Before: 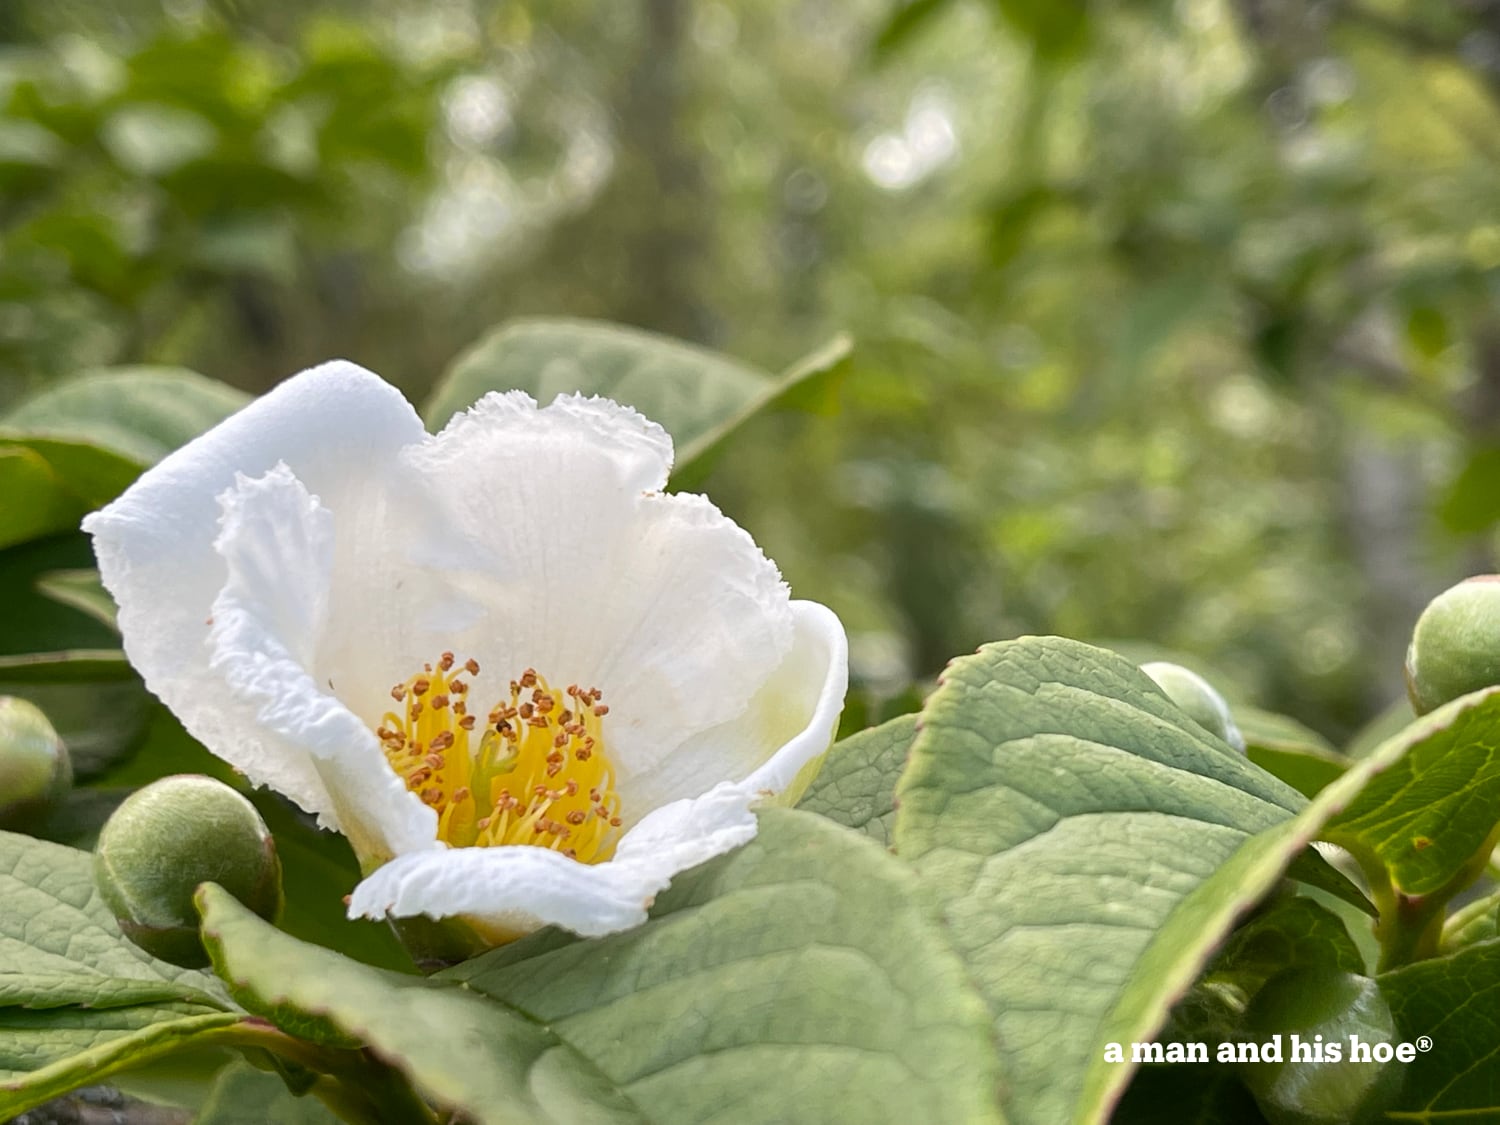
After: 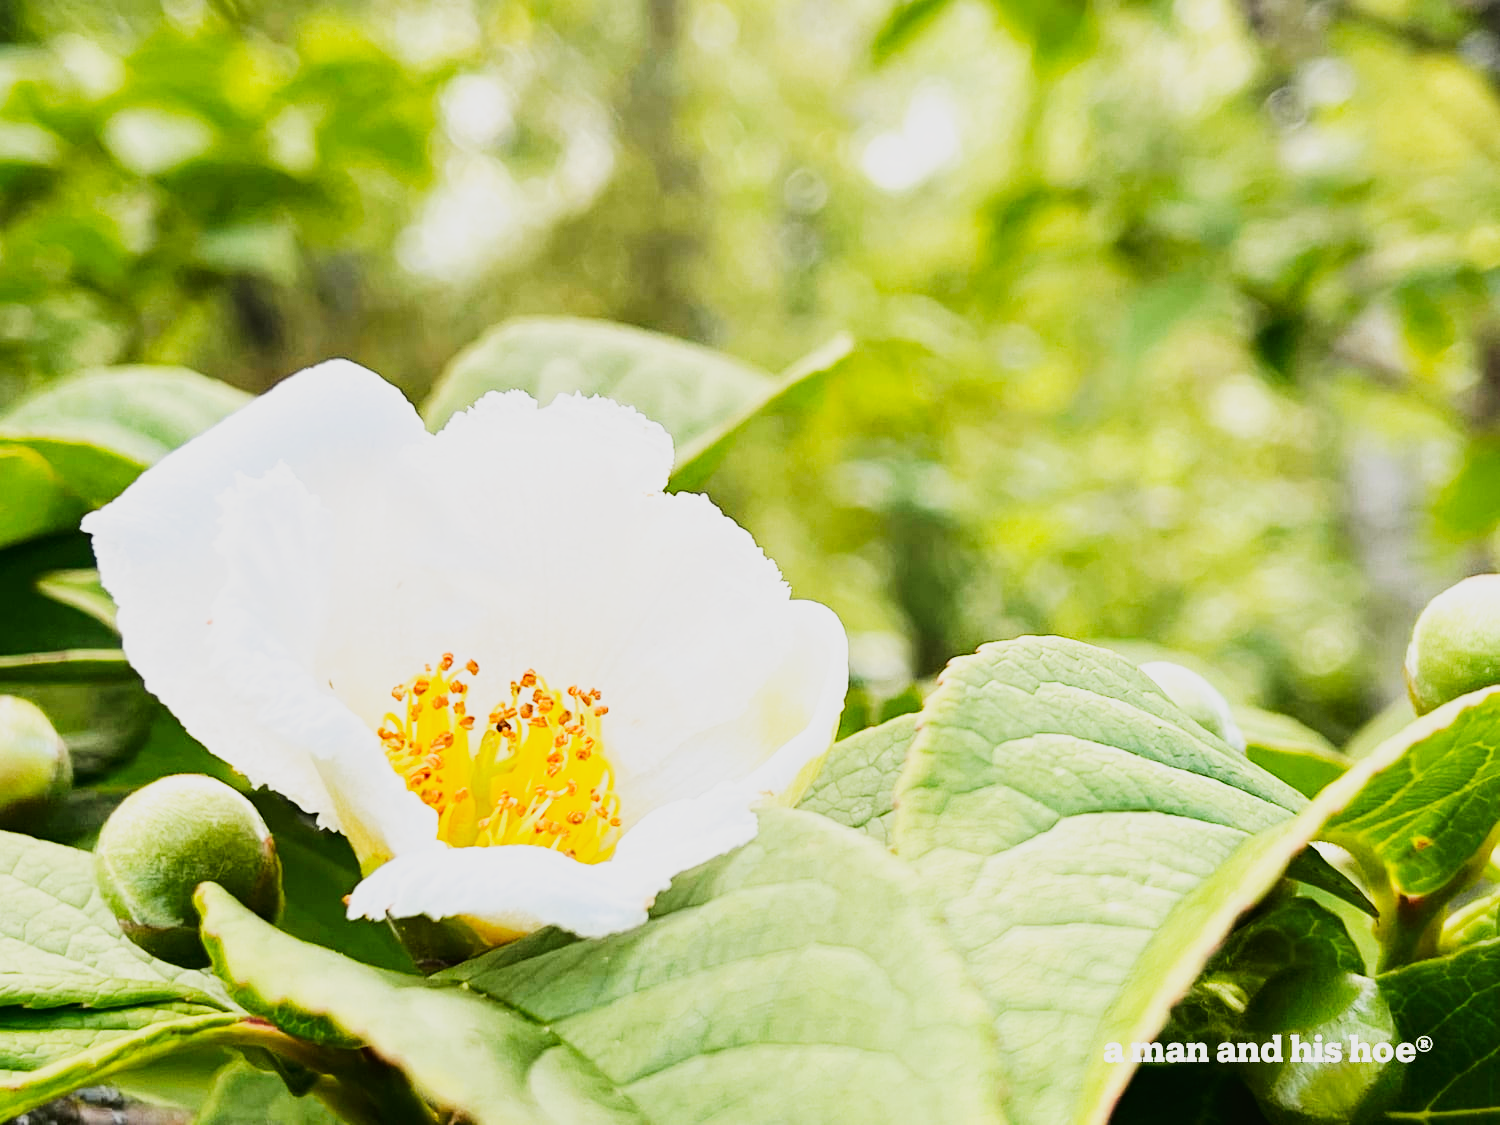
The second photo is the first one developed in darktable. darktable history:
base curve: curves: ch0 [(0, 0) (0.007, 0.004) (0.027, 0.03) (0.046, 0.07) (0.207, 0.54) (0.442, 0.872) (0.673, 0.972) (1, 1)], preserve colors none
haze removal: compatibility mode true, adaptive false
tone curve: curves: ch0 [(0, 0.018) (0.036, 0.038) (0.15, 0.131) (0.27, 0.247) (0.528, 0.554) (0.761, 0.761) (1, 0.919)]; ch1 [(0, 0) (0.179, 0.173) (0.322, 0.32) (0.429, 0.431) (0.502, 0.5) (0.519, 0.522) (0.562, 0.588) (0.625, 0.67) (0.711, 0.745) (1, 1)]; ch2 [(0, 0) (0.29, 0.295) (0.404, 0.436) (0.497, 0.499) (0.521, 0.523) (0.561, 0.605) (0.657, 0.655) (0.712, 0.764) (1, 1)], color space Lab, linked channels, preserve colors none
